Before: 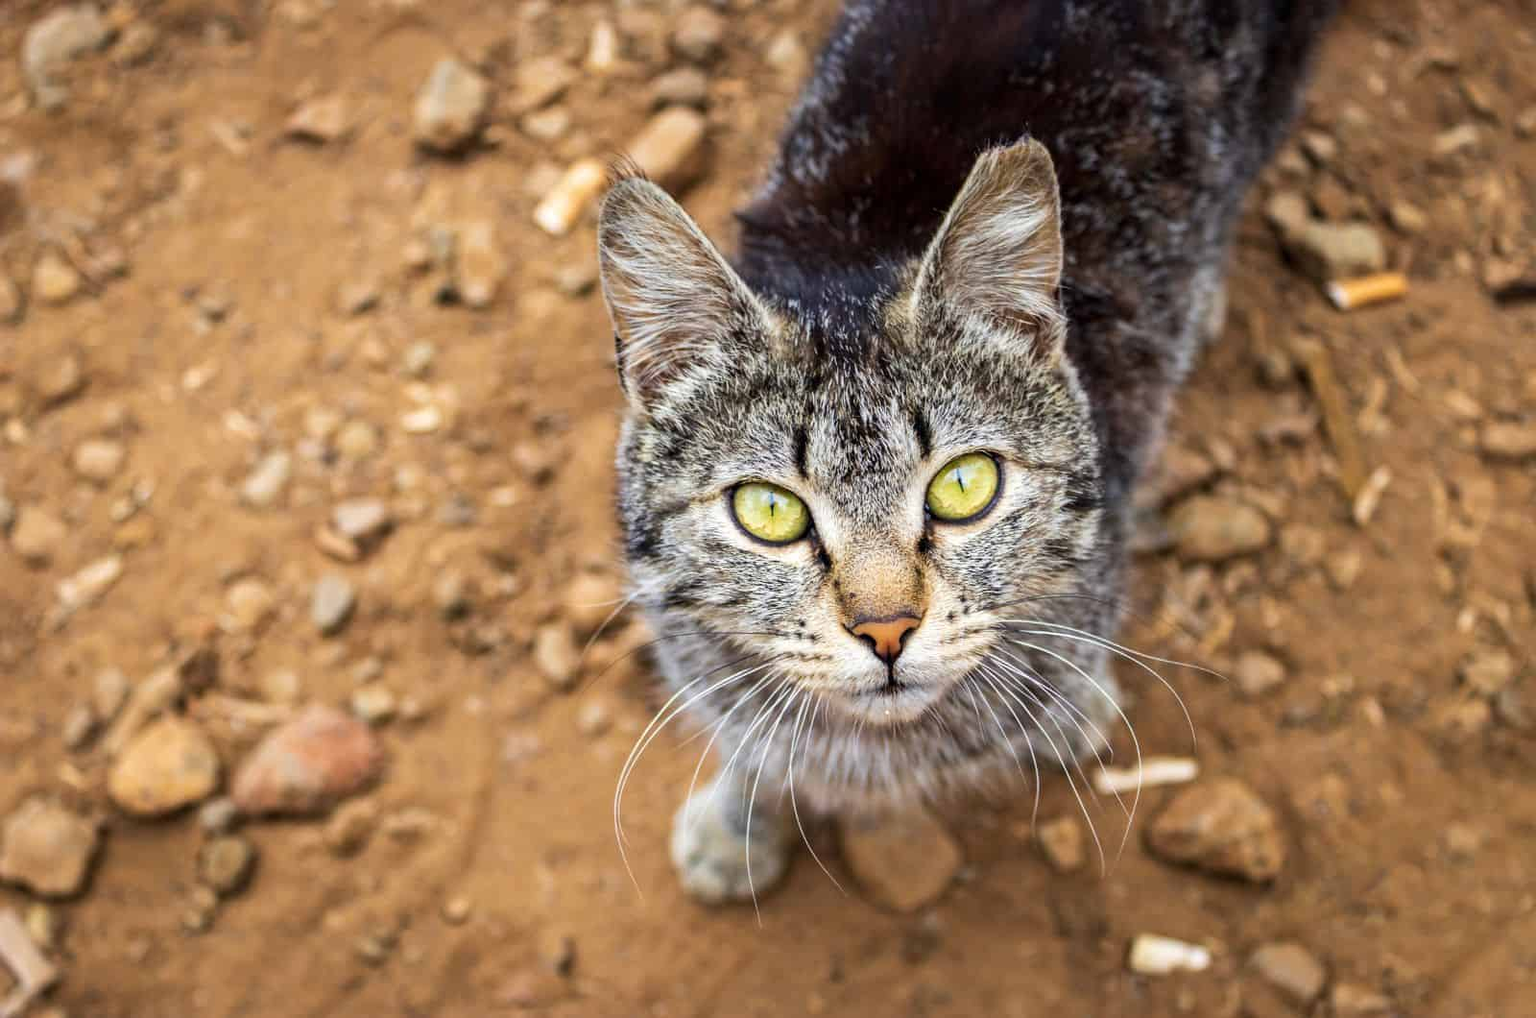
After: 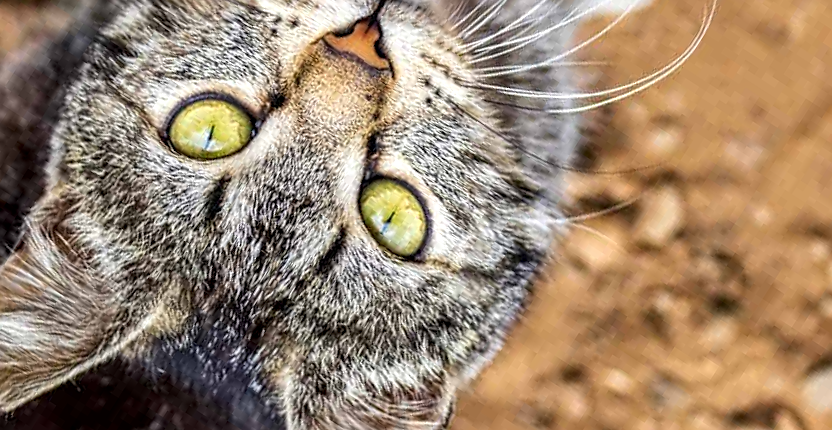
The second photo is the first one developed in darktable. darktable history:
local contrast: detail 130%
crop and rotate: angle 147.23°, left 9.188%, top 15.58%, right 4.503%, bottom 17.153%
sharpen: amount 0.497
